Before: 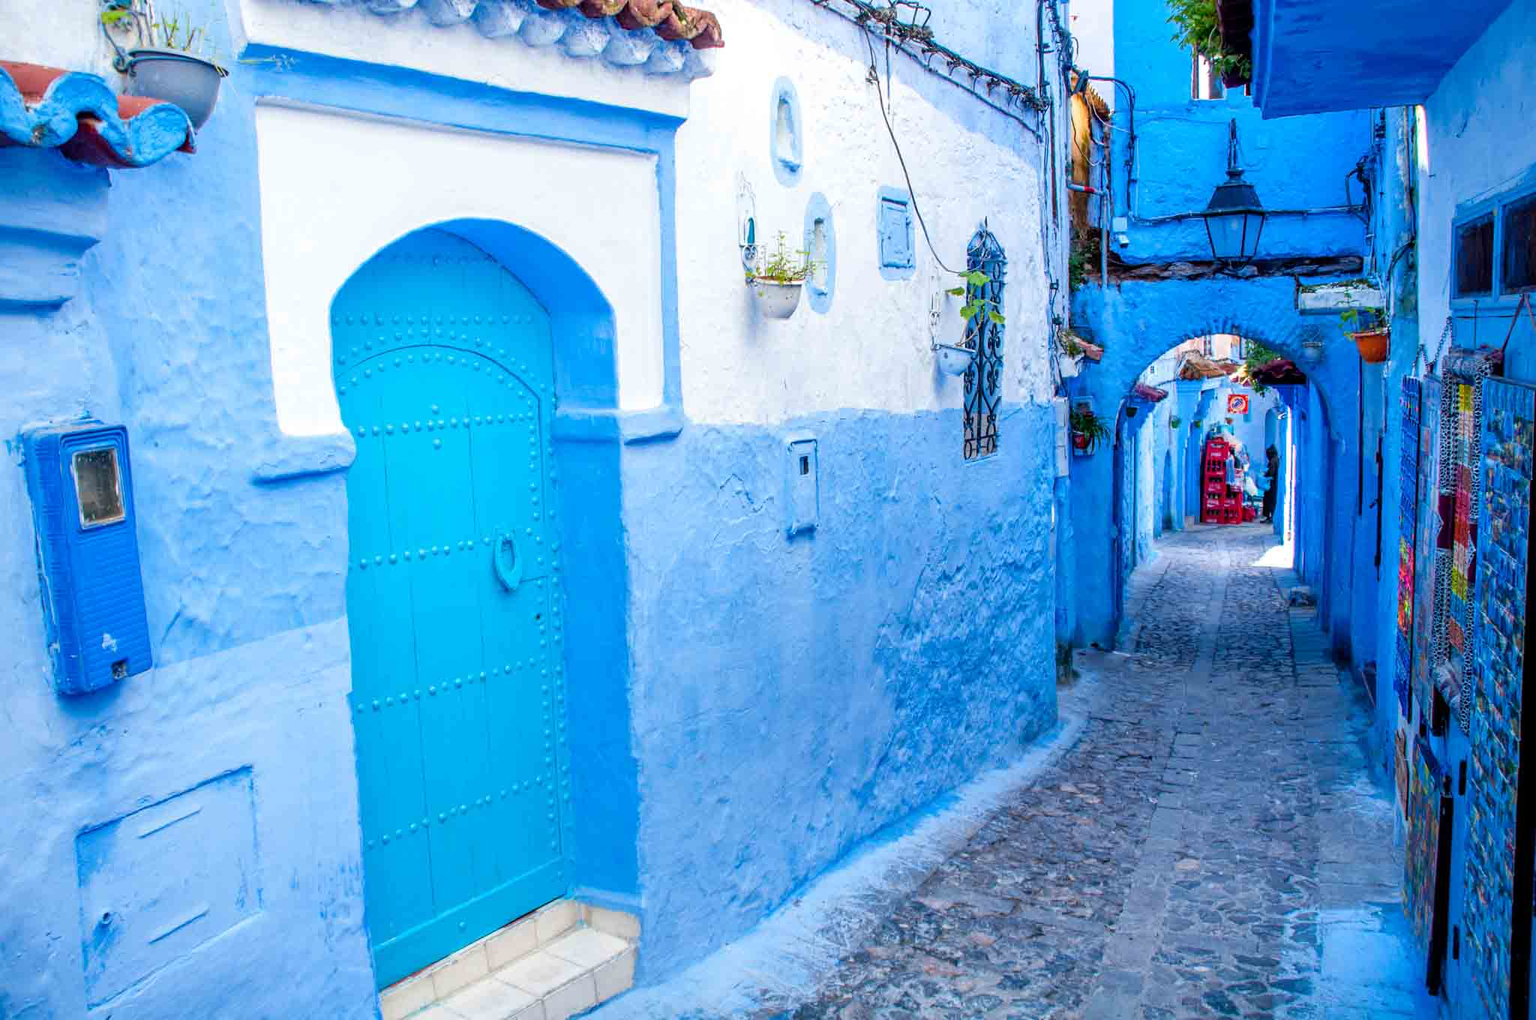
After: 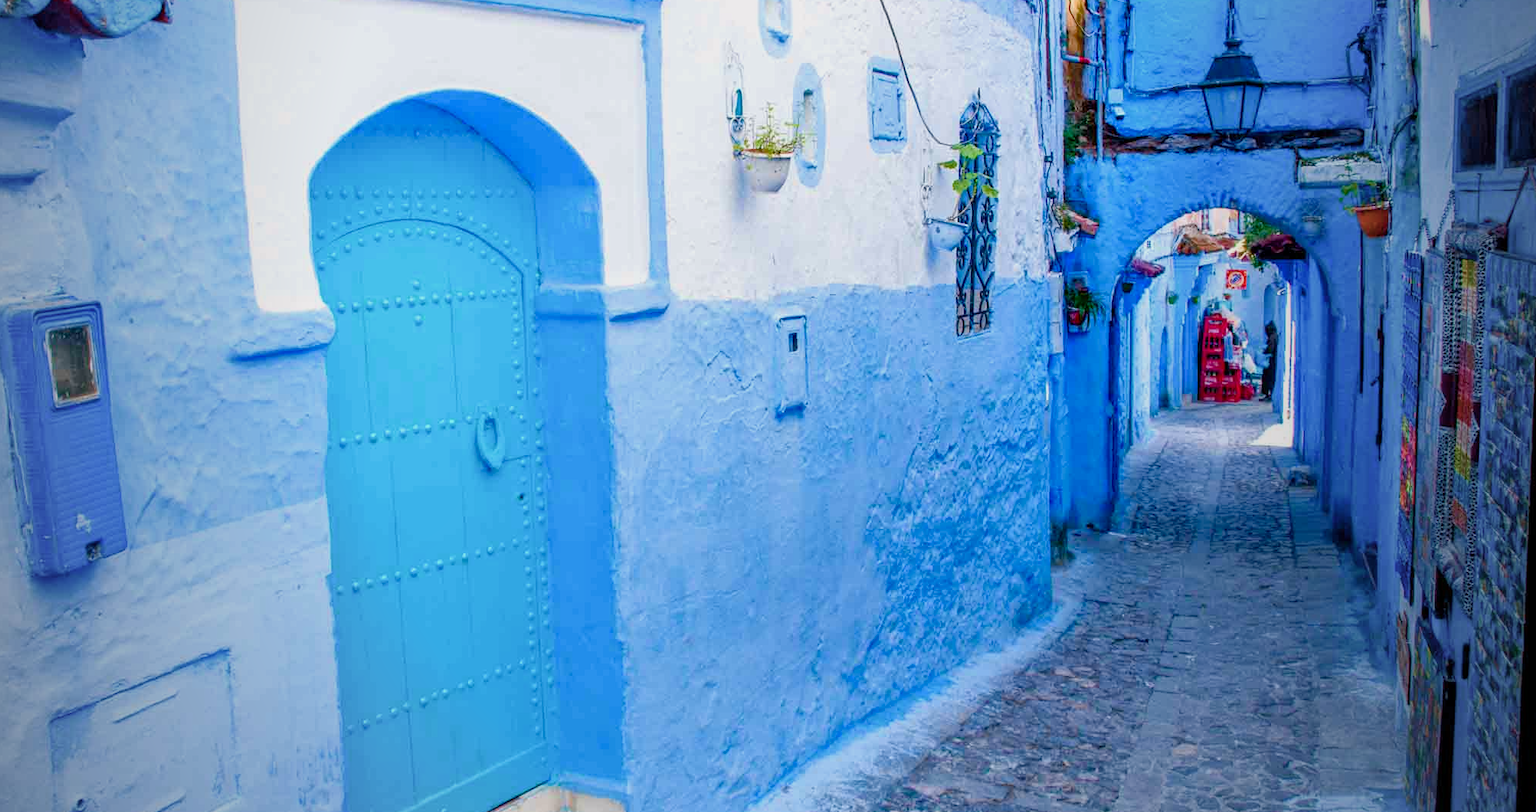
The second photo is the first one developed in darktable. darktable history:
vignetting: fall-off start 72.14%, fall-off radius 108.07%, brightness -0.713, saturation -0.488, center (-0.054, -0.359), width/height ratio 0.729
velvia: on, module defaults
crop and rotate: left 1.814%, top 12.818%, right 0.25%, bottom 9.225%
tone equalizer: on, module defaults
color balance rgb: shadows lift › chroma 1%, shadows lift › hue 113°, highlights gain › chroma 0.2%, highlights gain › hue 333°, perceptual saturation grading › global saturation 20%, perceptual saturation grading › highlights -50%, perceptual saturation grading › shadows 25%, contrast -10%
